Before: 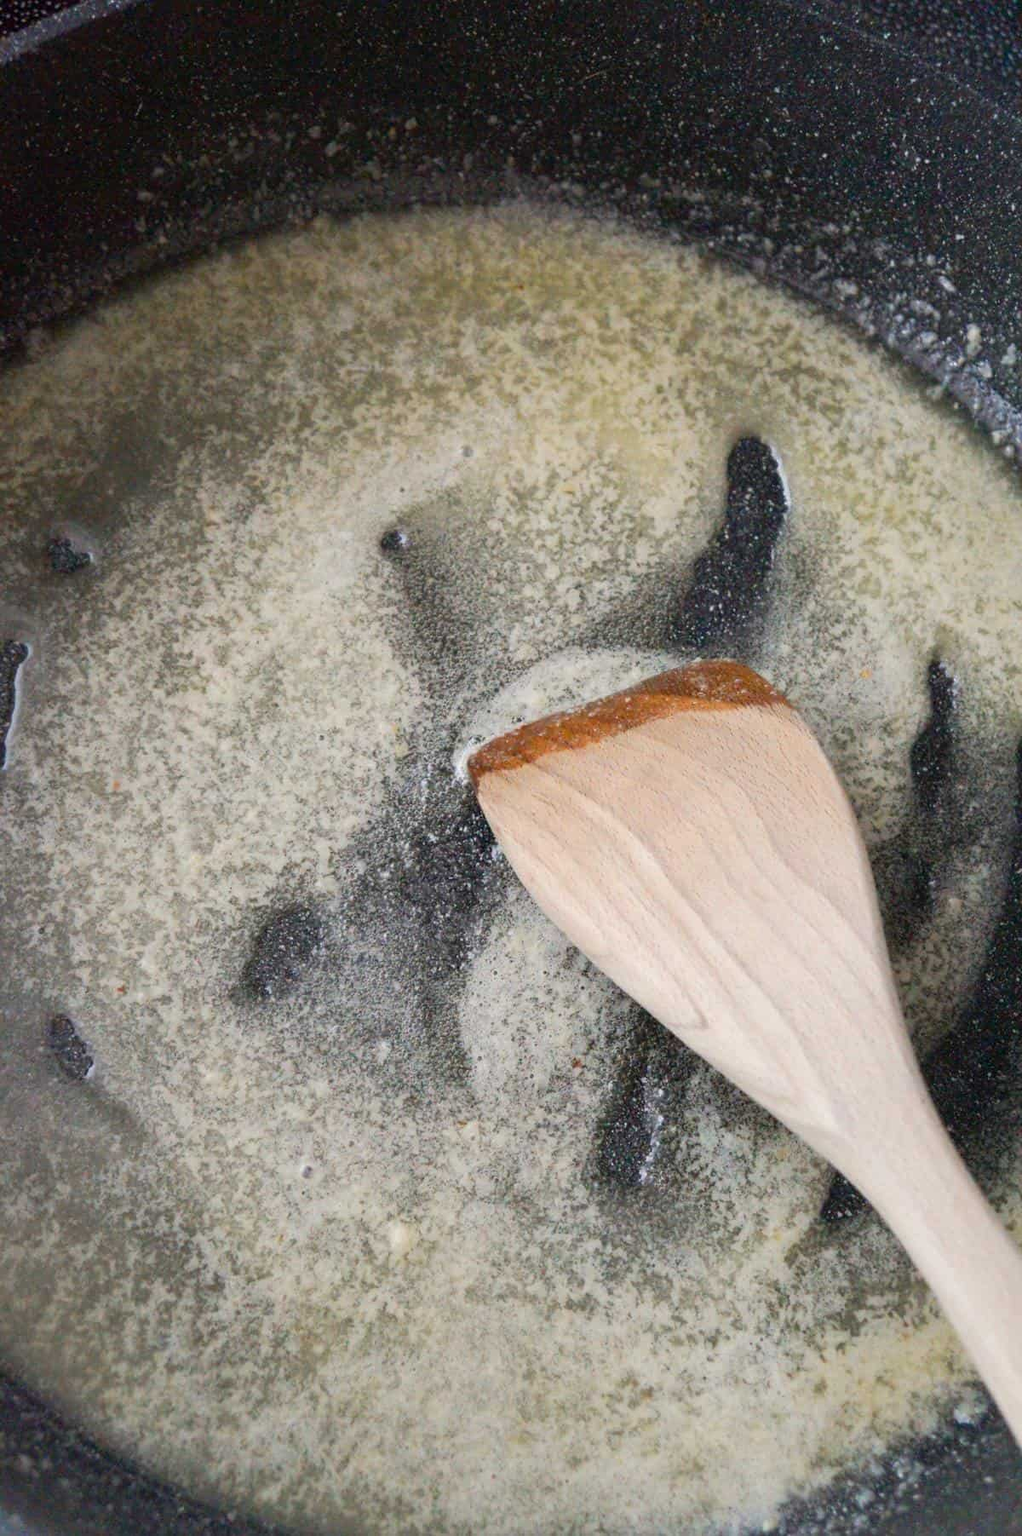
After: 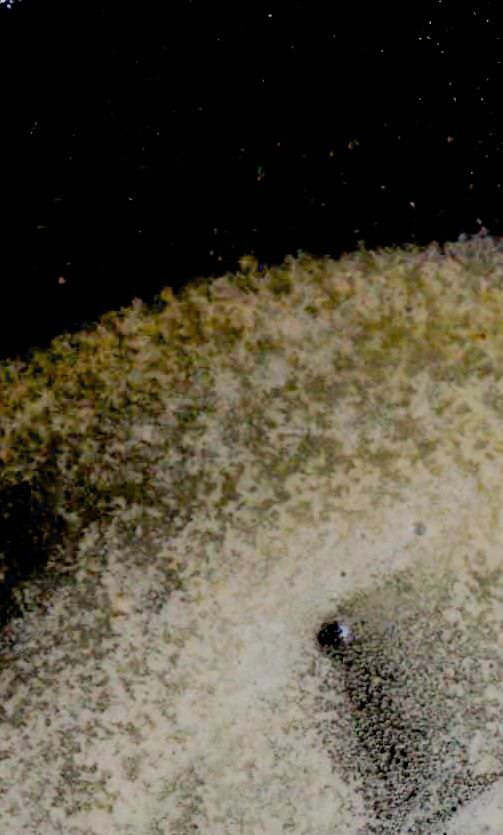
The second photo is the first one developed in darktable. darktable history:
exposure: black level correction 0.056, compensate highlight preservation false
shadows and highlights: radius 108.52, shadows 44.07, highlights -67.8, low approximation 0.01, soften with gaussian
filmic rgb: black relative exposure -7.48 EV, white relative exposure 4.83 EV, hardness 3.4, color science v6 (2022)
crop and rotate: left 10.817%, top 0.062%, right 47.194%, bottom 53.626%
